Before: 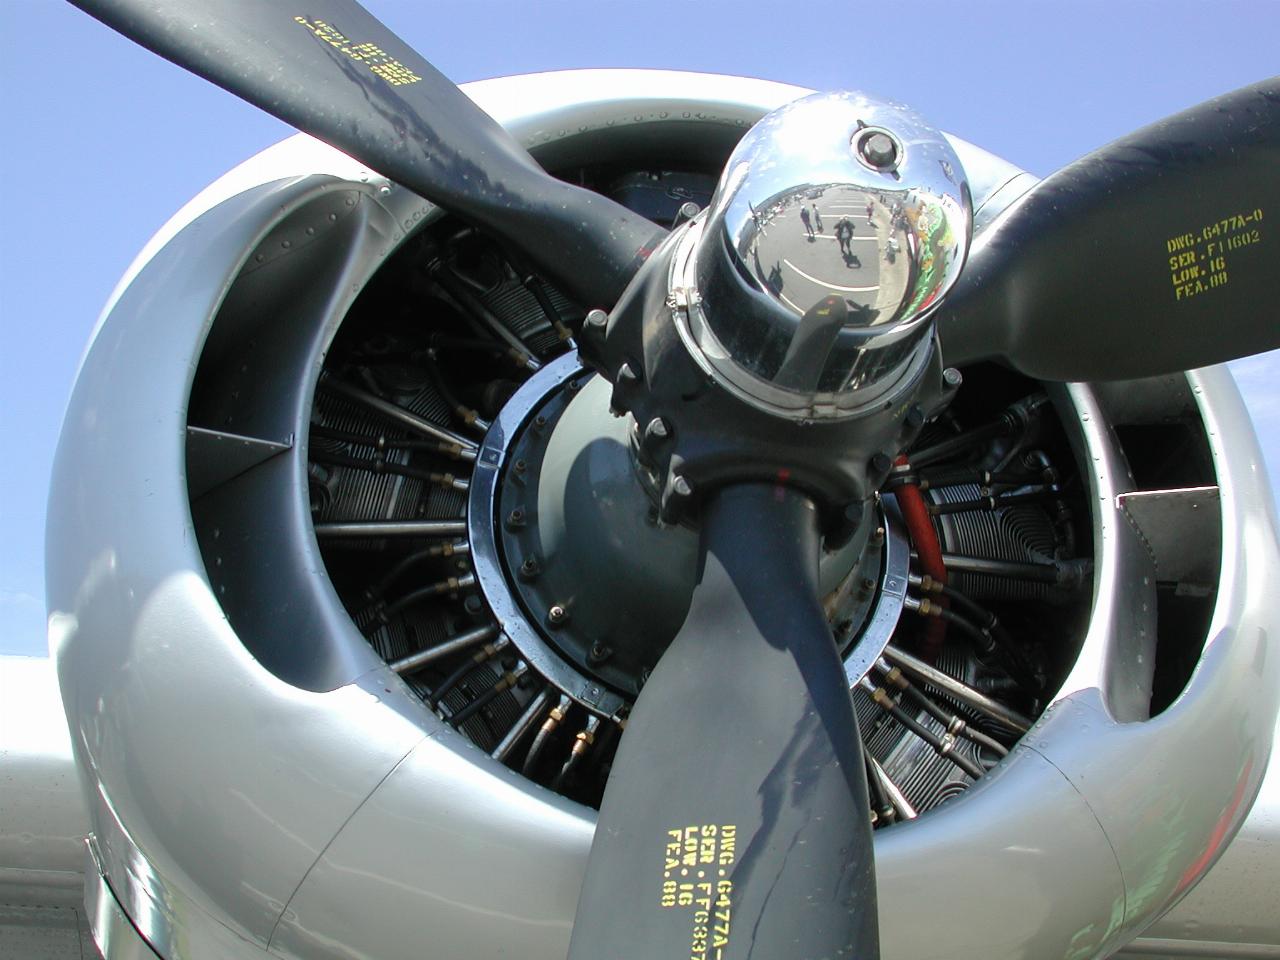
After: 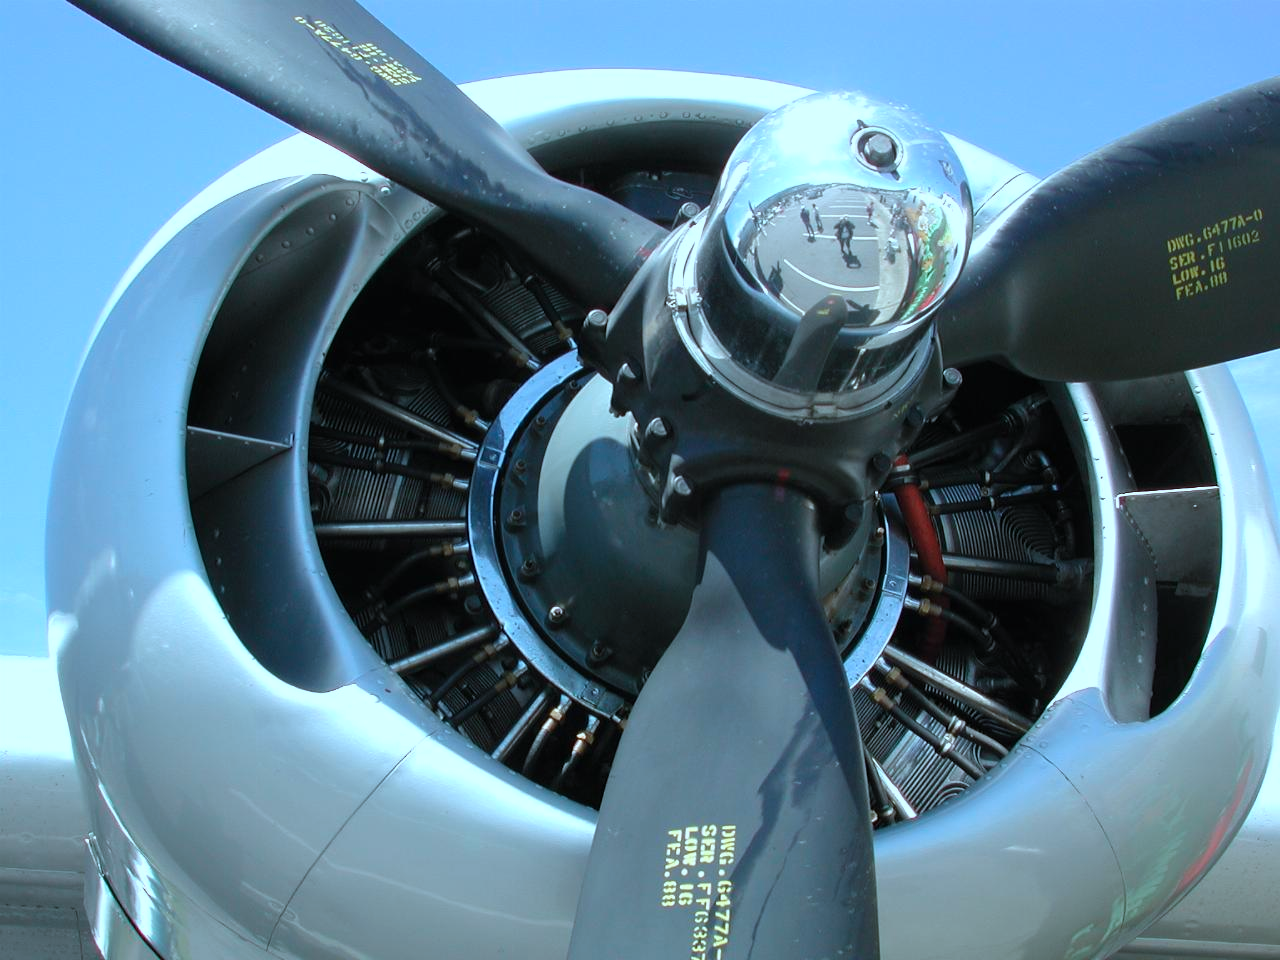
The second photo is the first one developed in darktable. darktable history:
color correction: highlights a* -9.73, highlights b* -21.22
color balance rgb: global vibrance 0.5%
